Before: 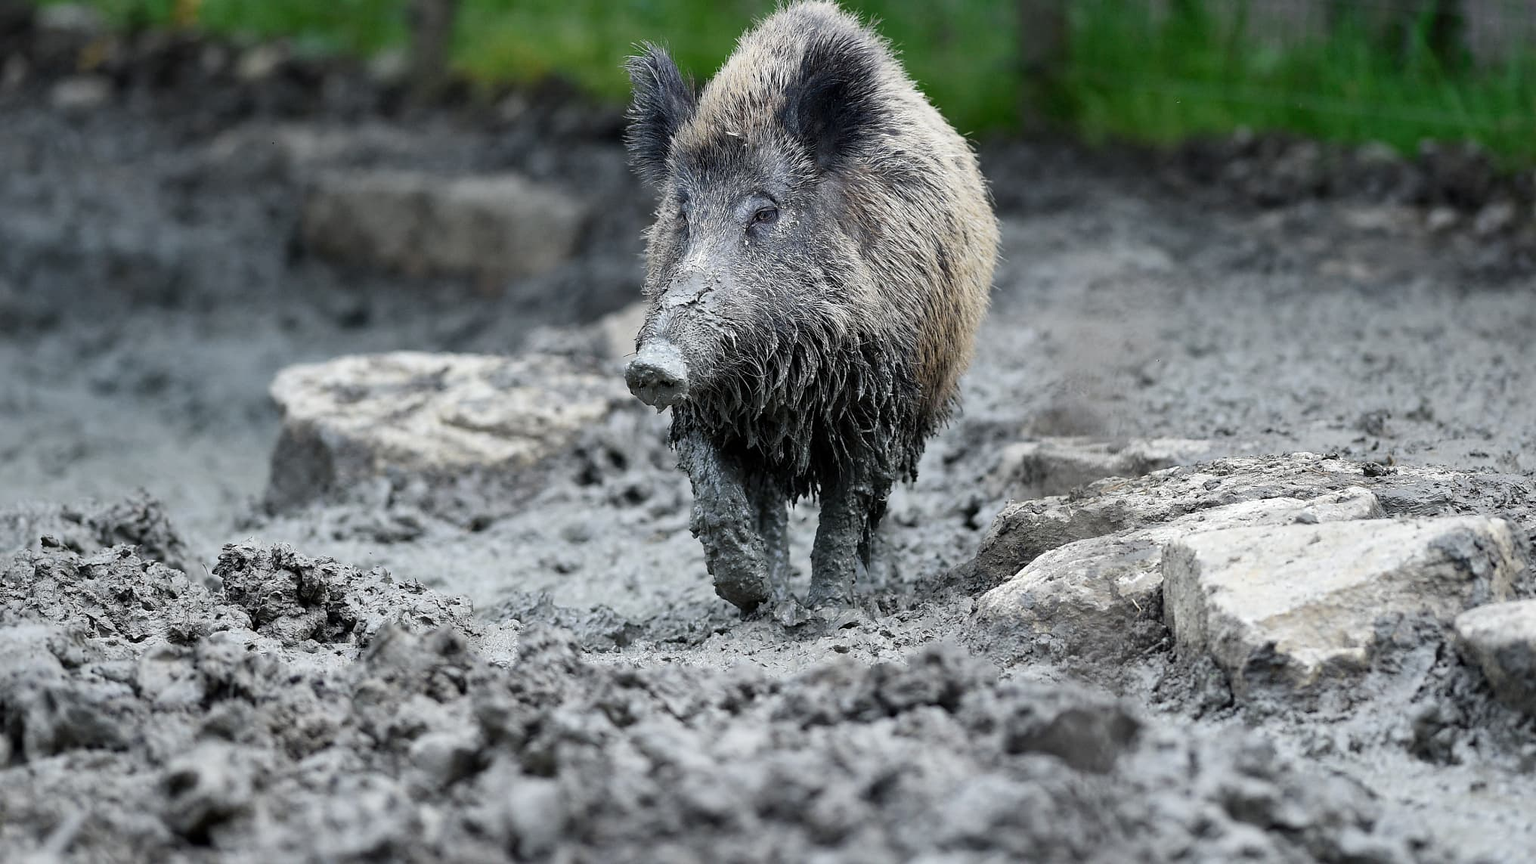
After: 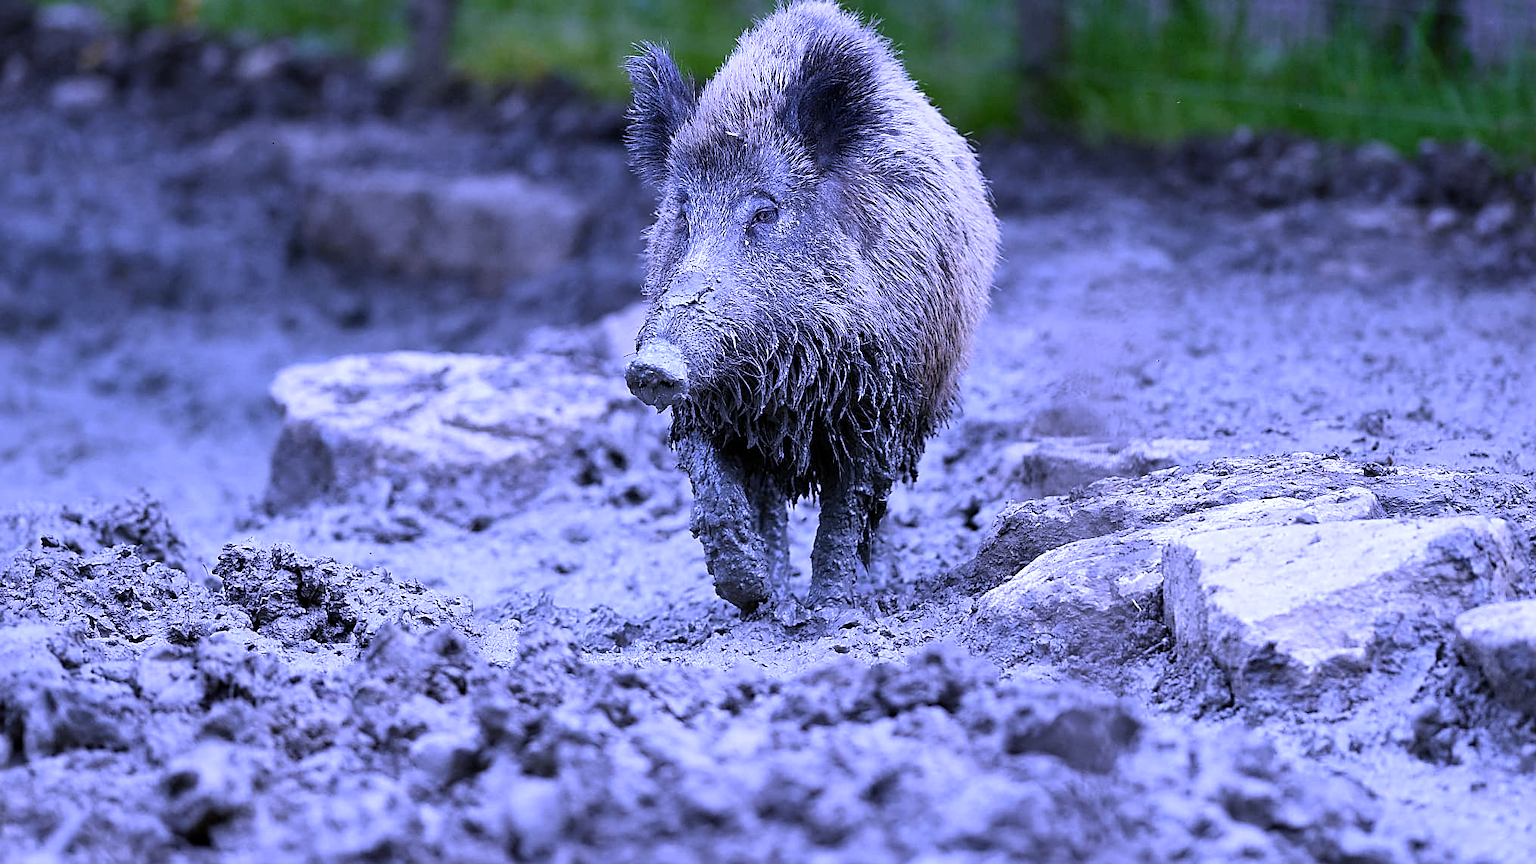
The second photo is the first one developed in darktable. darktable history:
white balance: red 0.98, blue 1.61
sharpen: on, module defaults
